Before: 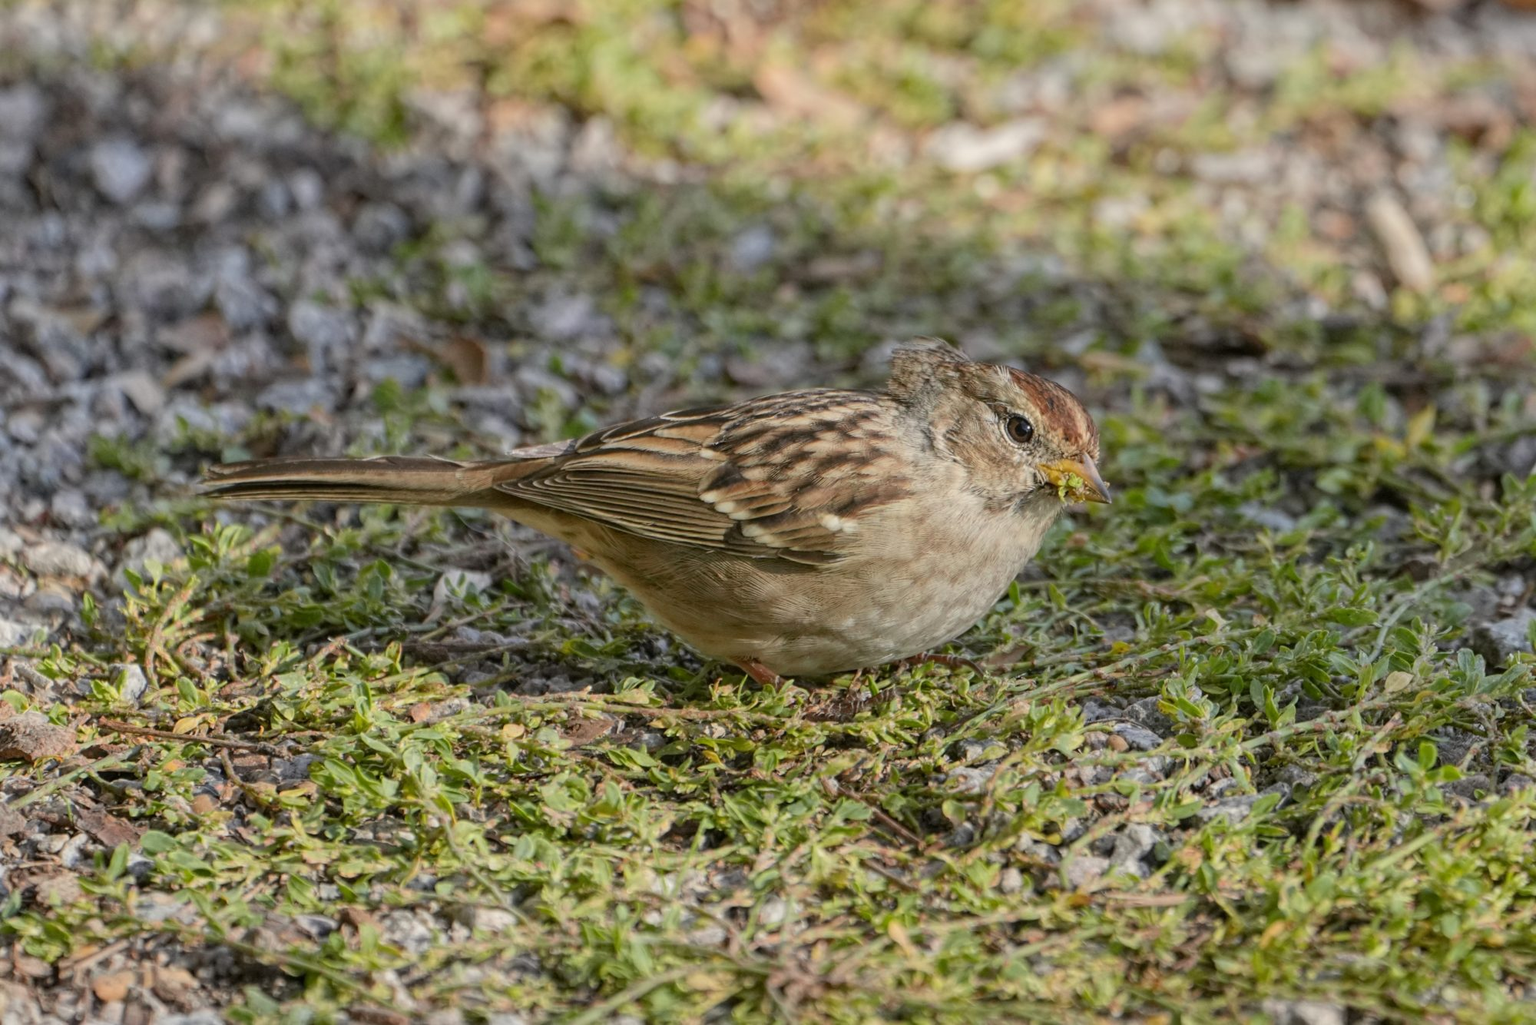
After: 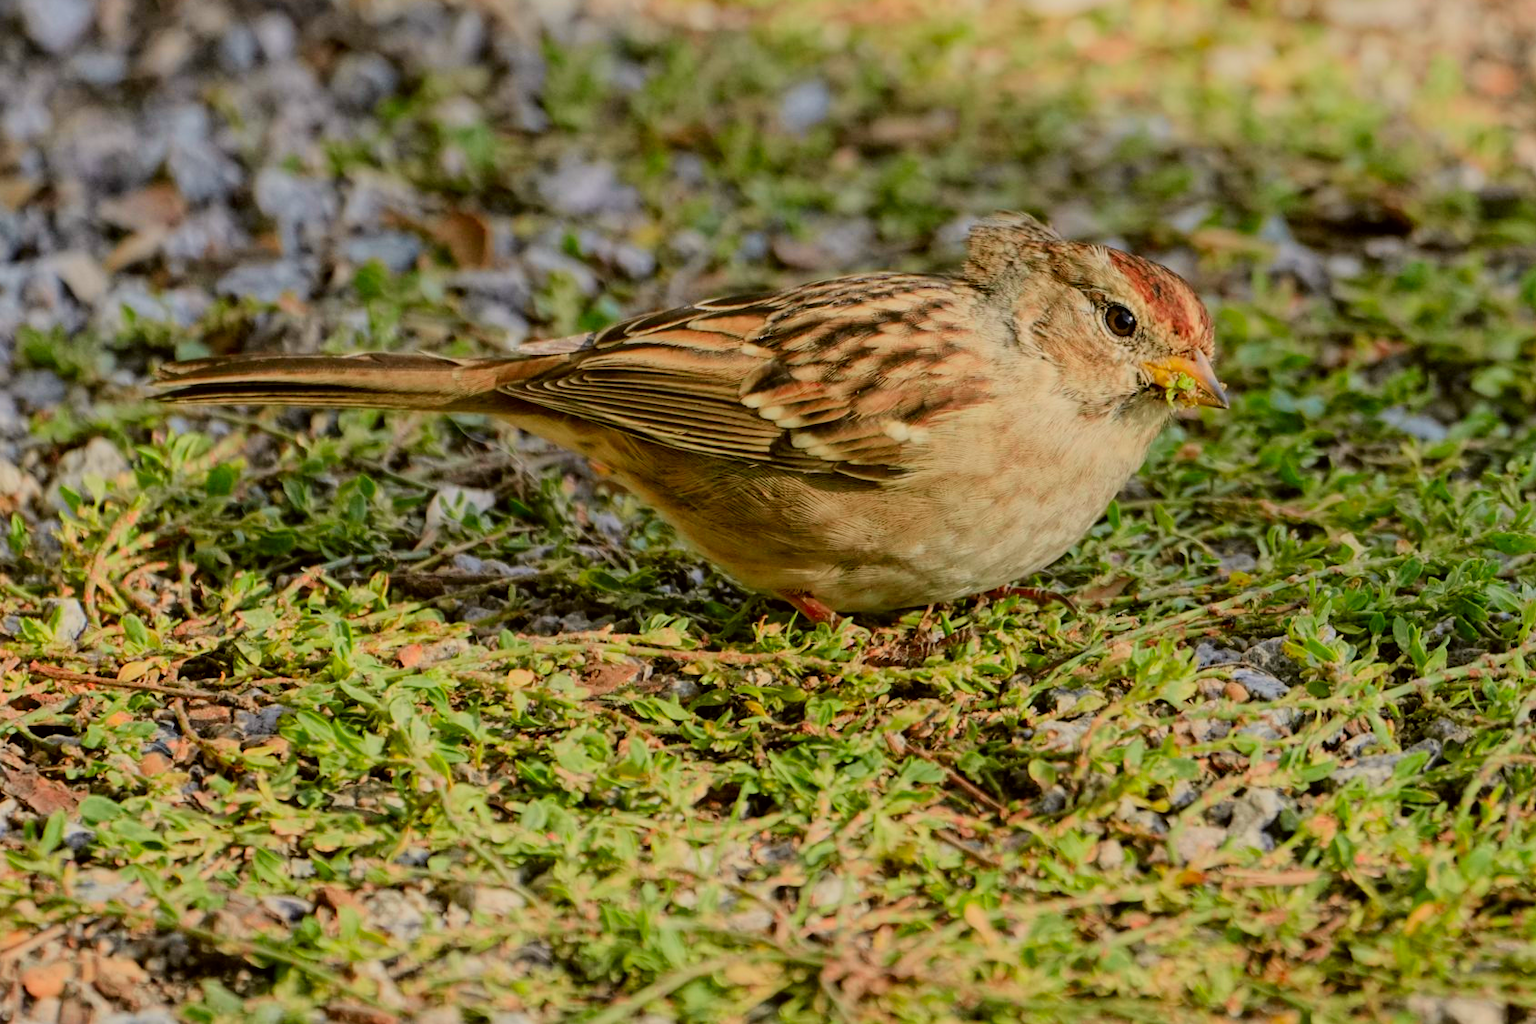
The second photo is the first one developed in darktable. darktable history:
color contrast: green-magenta contrast 1.2, blue-yellow contrast 1.2
filmic rgb: white relative exposure 3.9 EV, hardness 4.26
tone curve: curves: ch0 [(0, 0) (0.091, 0.066) (0.184, 0.16) (0.491, 0.519) (0.748, 0.765) (1, 0.919)]; ch1 [(0, 0) (0.179, 0.173) (0.322, 0.32) (0.424, 0.424) (0.502, 0.504) (0.56, 0.575) (0.631, 0.675) (0.777, 0.806) (1, 1)]; ch2 [(0, 0) (0.434, 0.447) (0.485, 0.495) (0.524, 0.563) (0.676, 0.691) (1, 1)], color space Lab, independent channels, preserve colors none
crop and rotate: left 4.842%, top 15.51%, right 10.668%
